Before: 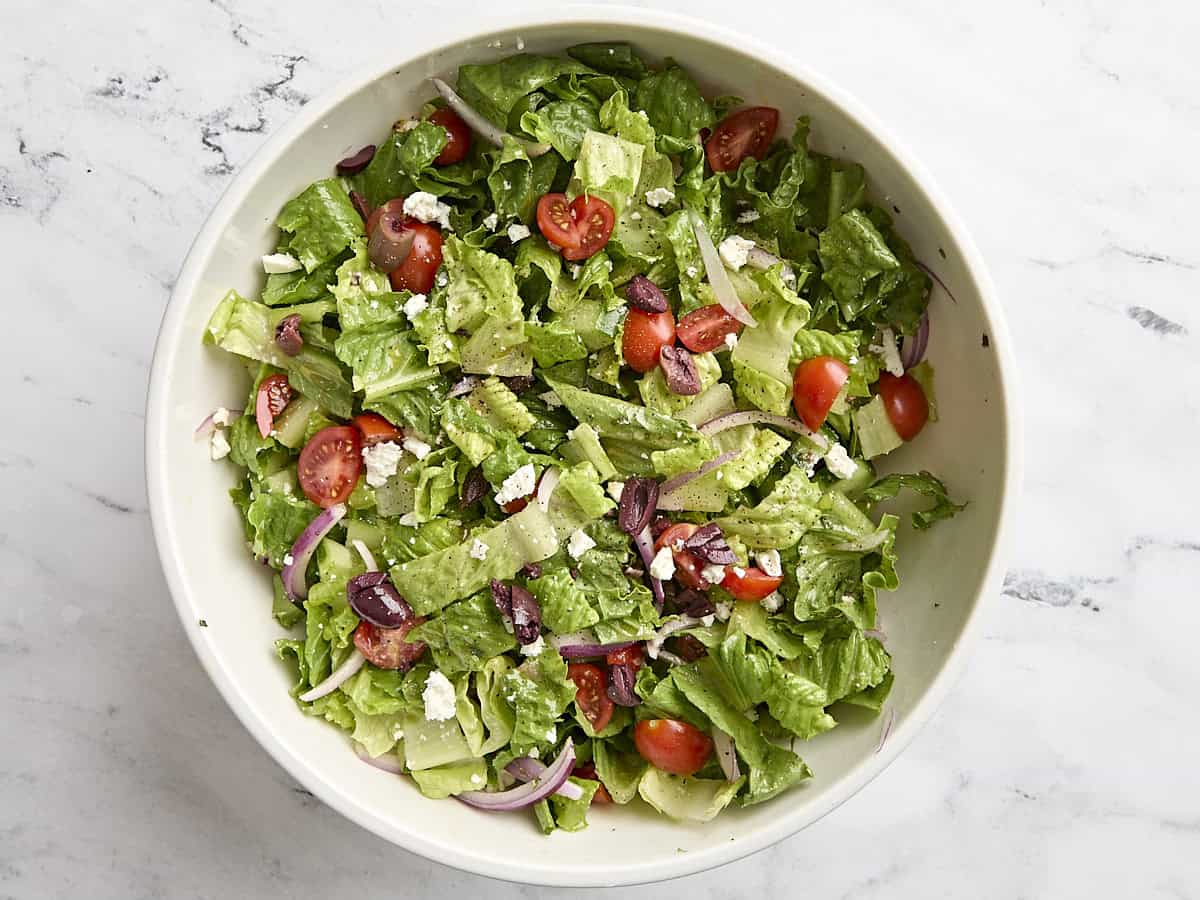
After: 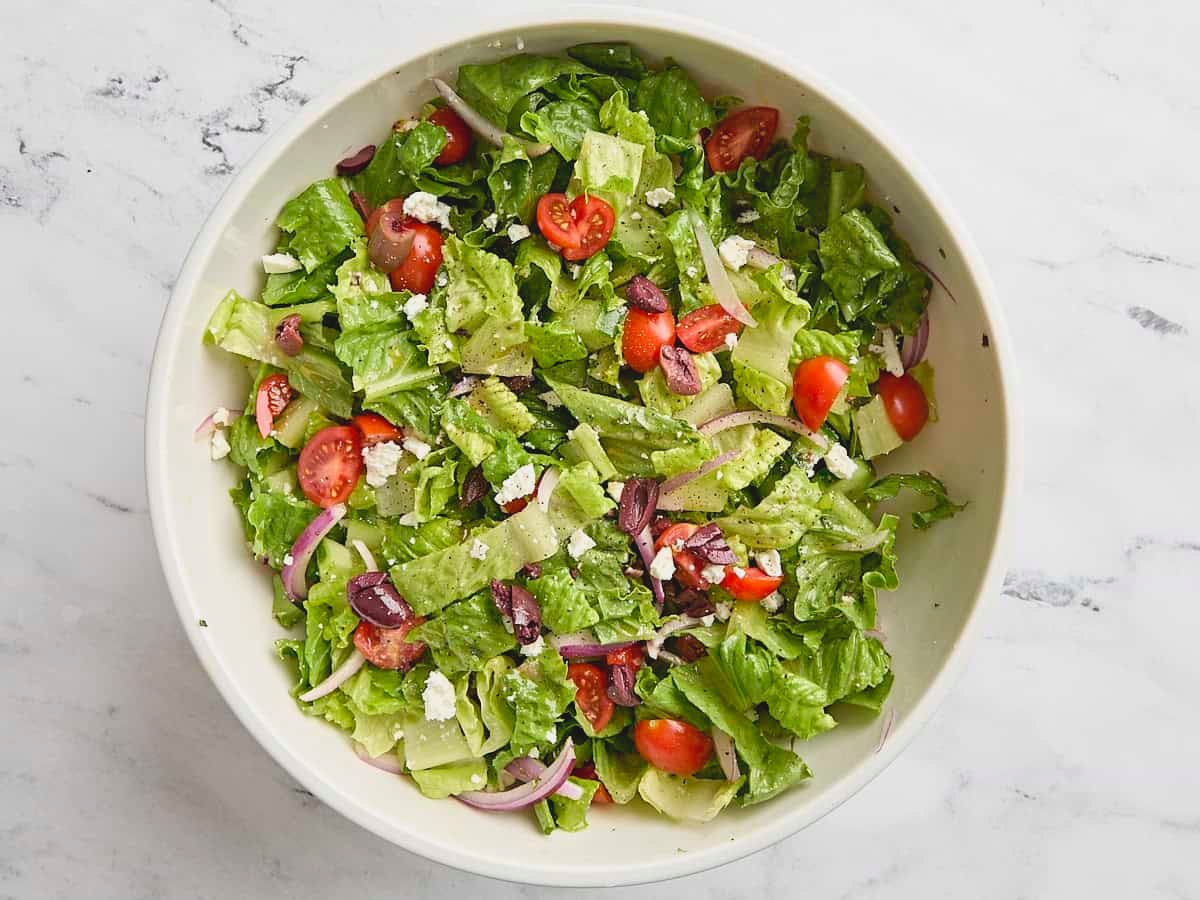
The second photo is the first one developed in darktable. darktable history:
contrast brightness saturation: contrast -0.103, brightness 0.045, saturation 0.081
